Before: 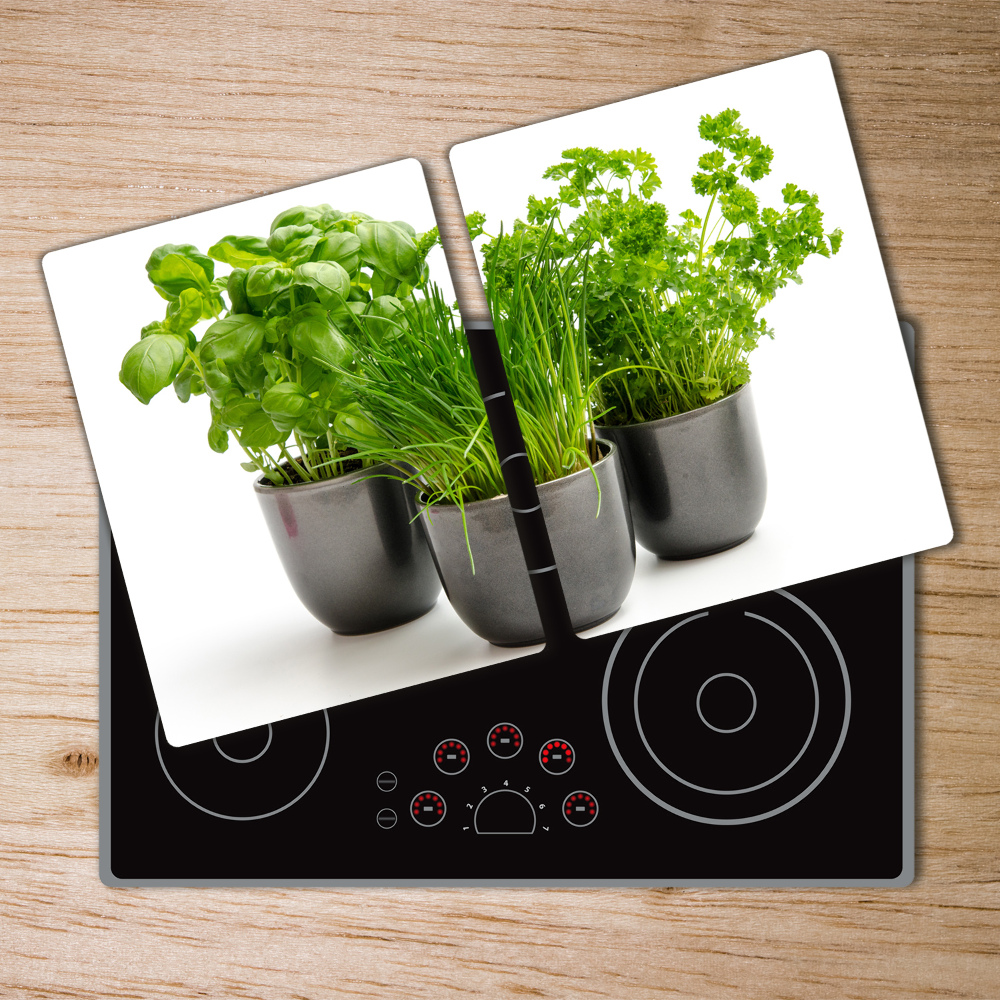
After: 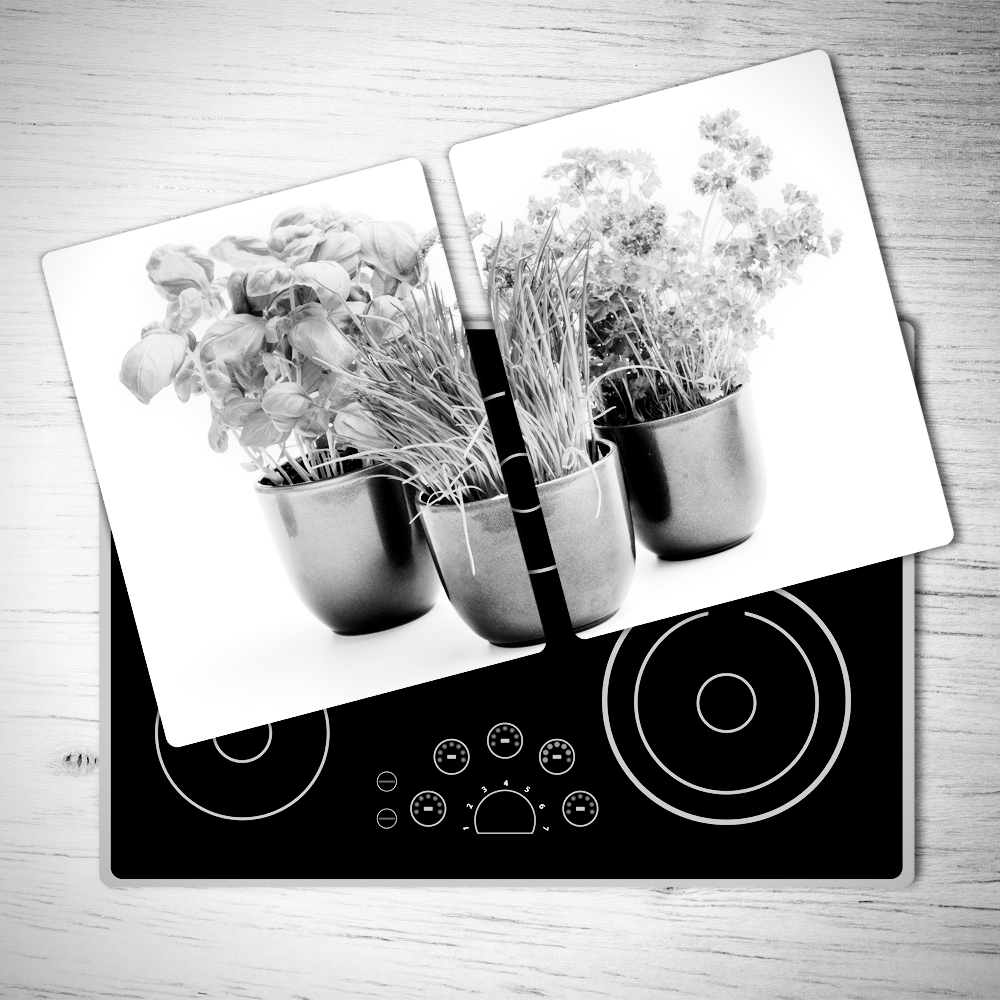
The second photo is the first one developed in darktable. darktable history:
monochrome: on, module defaults
exposure: black level correction 0.007, exposure 0.093 EV, compensate highlight preservation false
vignetting: fall-off start 91.19%
base curve: curves: ch0 [(0, 0) (0, 0.001) (0.001, 0.001) (0.004, 0.002) (0.007, 0.004) (0.015, 0.013) (0.033, 0.045) (0.052, 0.096) (0.075, 0.17) (0.099, 0.241) (0.163, 0.42) (0.219, 0.55) (0.259, 0.616) (0.327, 0.722) (0.365, 0.765) (0.522, 0.873) (0.547, 0.881) (0.689, 0.919) (0.826, 0.952) (1, 1)], preserve colors none
